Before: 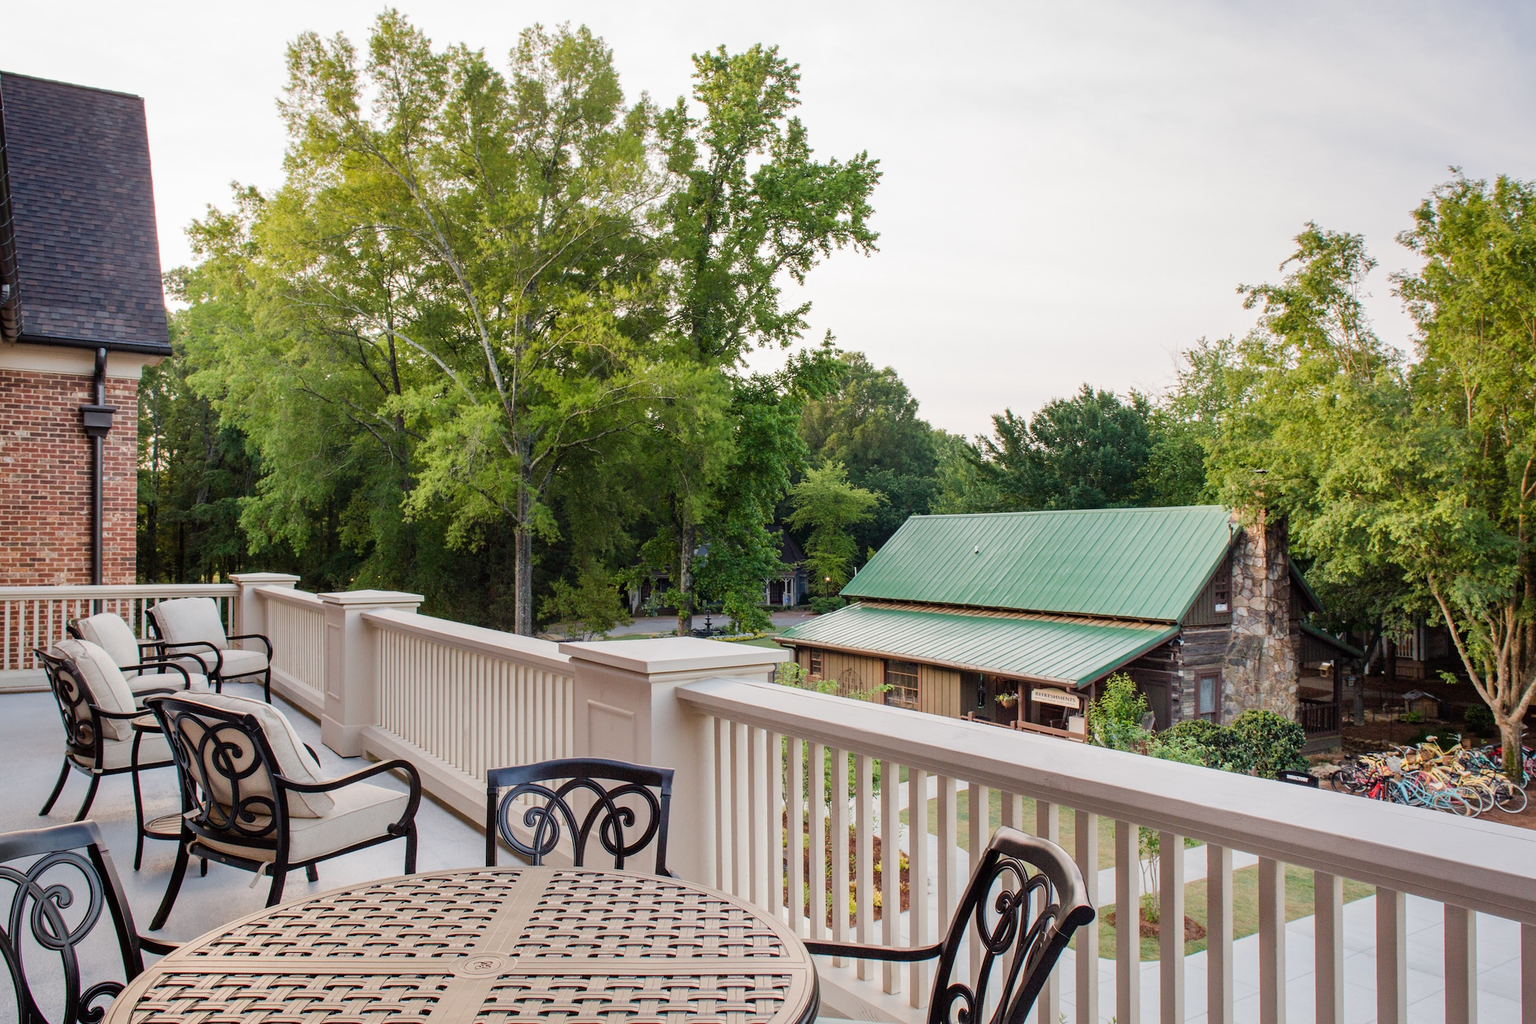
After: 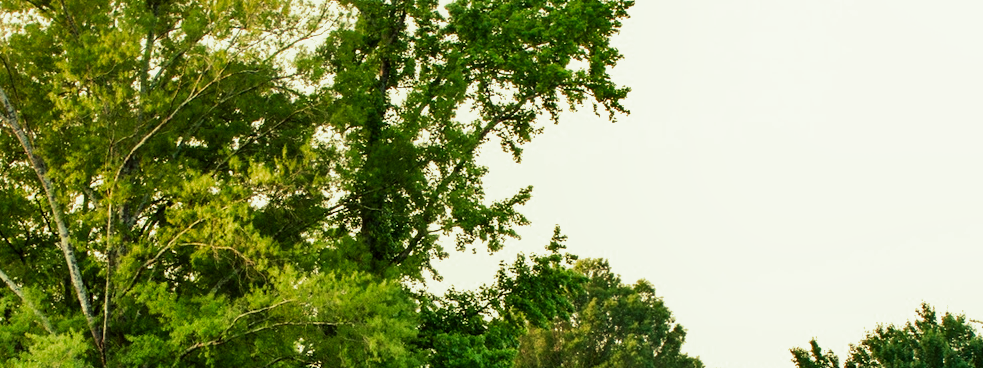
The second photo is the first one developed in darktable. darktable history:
crop: left 28.64%, top 16.832%, right 26.637%, bottom 58.055%
contrast brightness saturation: contrast 0.1, brightness 0.03, saturation 0.09
shadows and highlights: low approximation 0.01, soften with gaussian
split-toning: shadows › hue 290.82°, shadows › saturation 0.34, highlights › saturation 0.38, balance 0, compress 50%
color balance: mode lift, gamma, gain (sRGB), lift [1.014, 0.966, 0.918, 0.87], gamma [0.86, 0.734, 0.918, 0.976], gain [1.063, 1.13, 1.063, 0.86]
